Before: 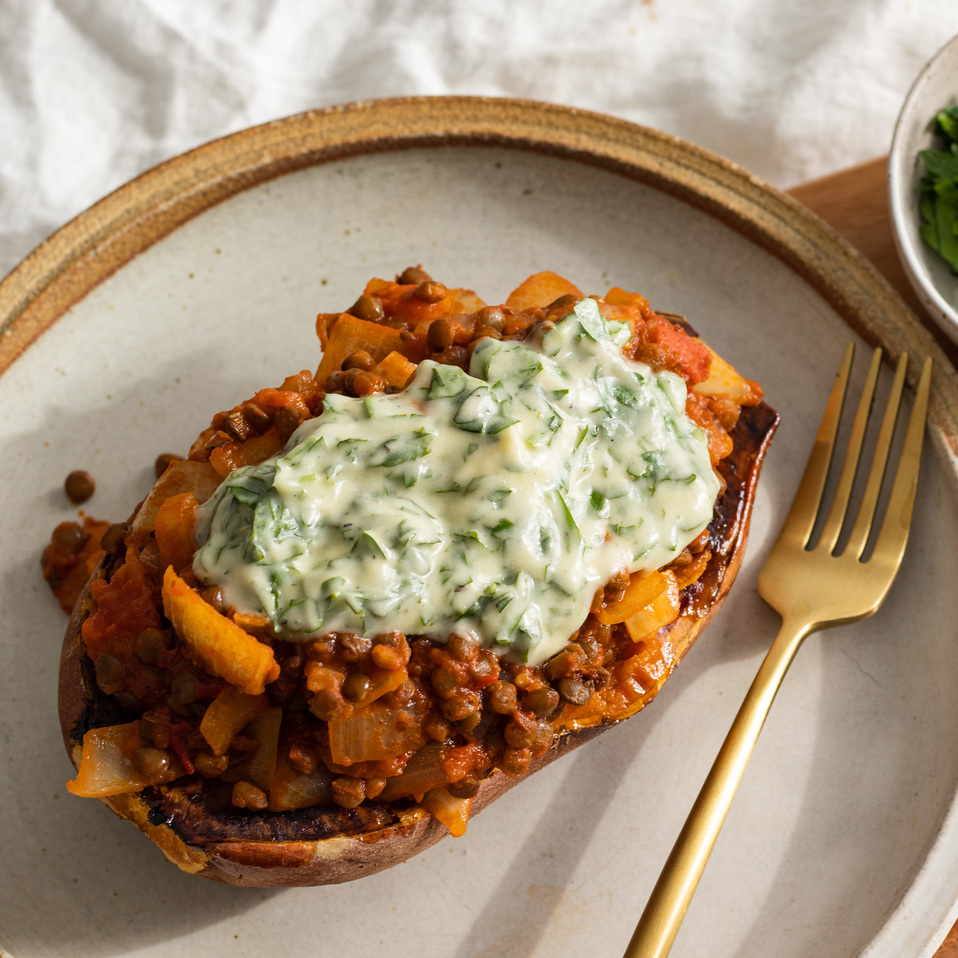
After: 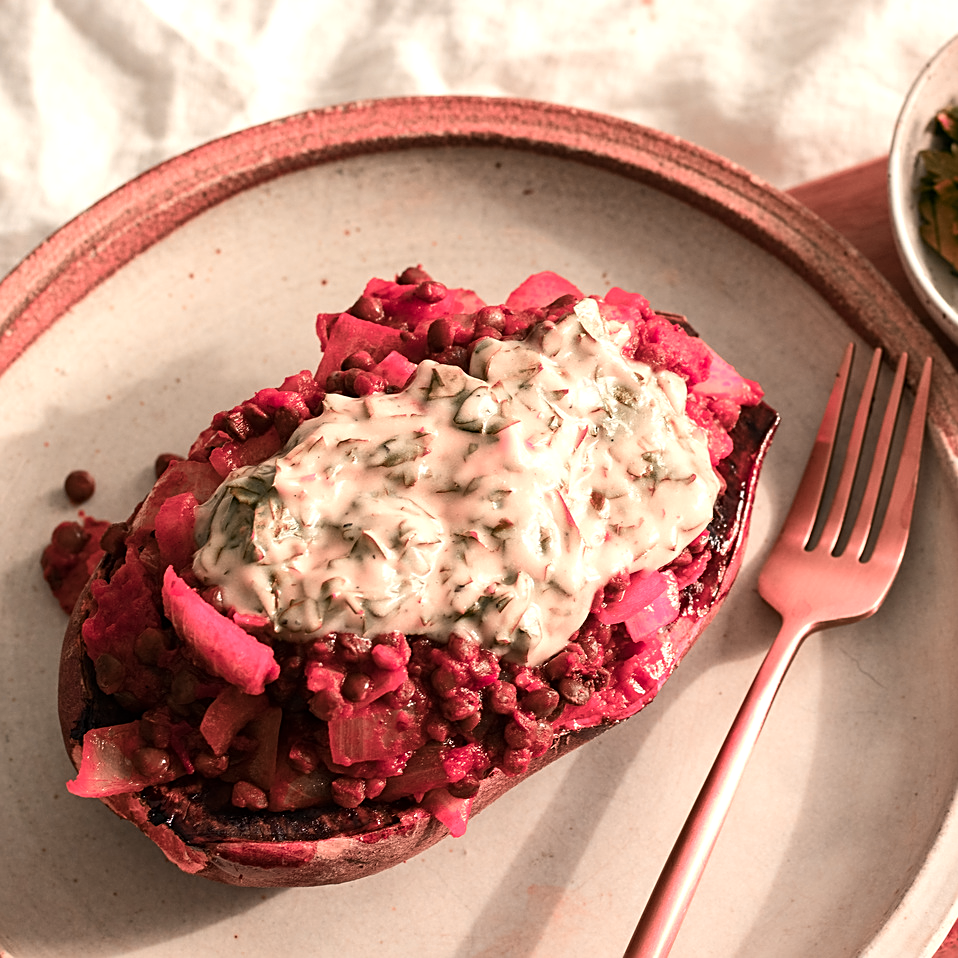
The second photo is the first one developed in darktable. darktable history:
white balance: red 1.045, blue 0.932
color zones: curves: ch2 [(0, 0.488) (0.143, 0.417) (0.286, 0.212) (0.429, 0.179) (0.571, 0.154) (0.714, 0.415) (0.857, 0.495) (1, 0.488)]
tone equalizer: -8 EV -0.417 EV, -7 EV -0.389 EV, -6 EV -0.333 EV, -5 EV -0.222 EV, -3 EV 0.222 EV, -2 EV 0.333 EV, -1 EV 0.389 EV, +0 EV 0.417 EV, edges refinement/feathering 500, mask exposure compensation -1.57 EV, preserve details no
sharpen: on, module defaults
